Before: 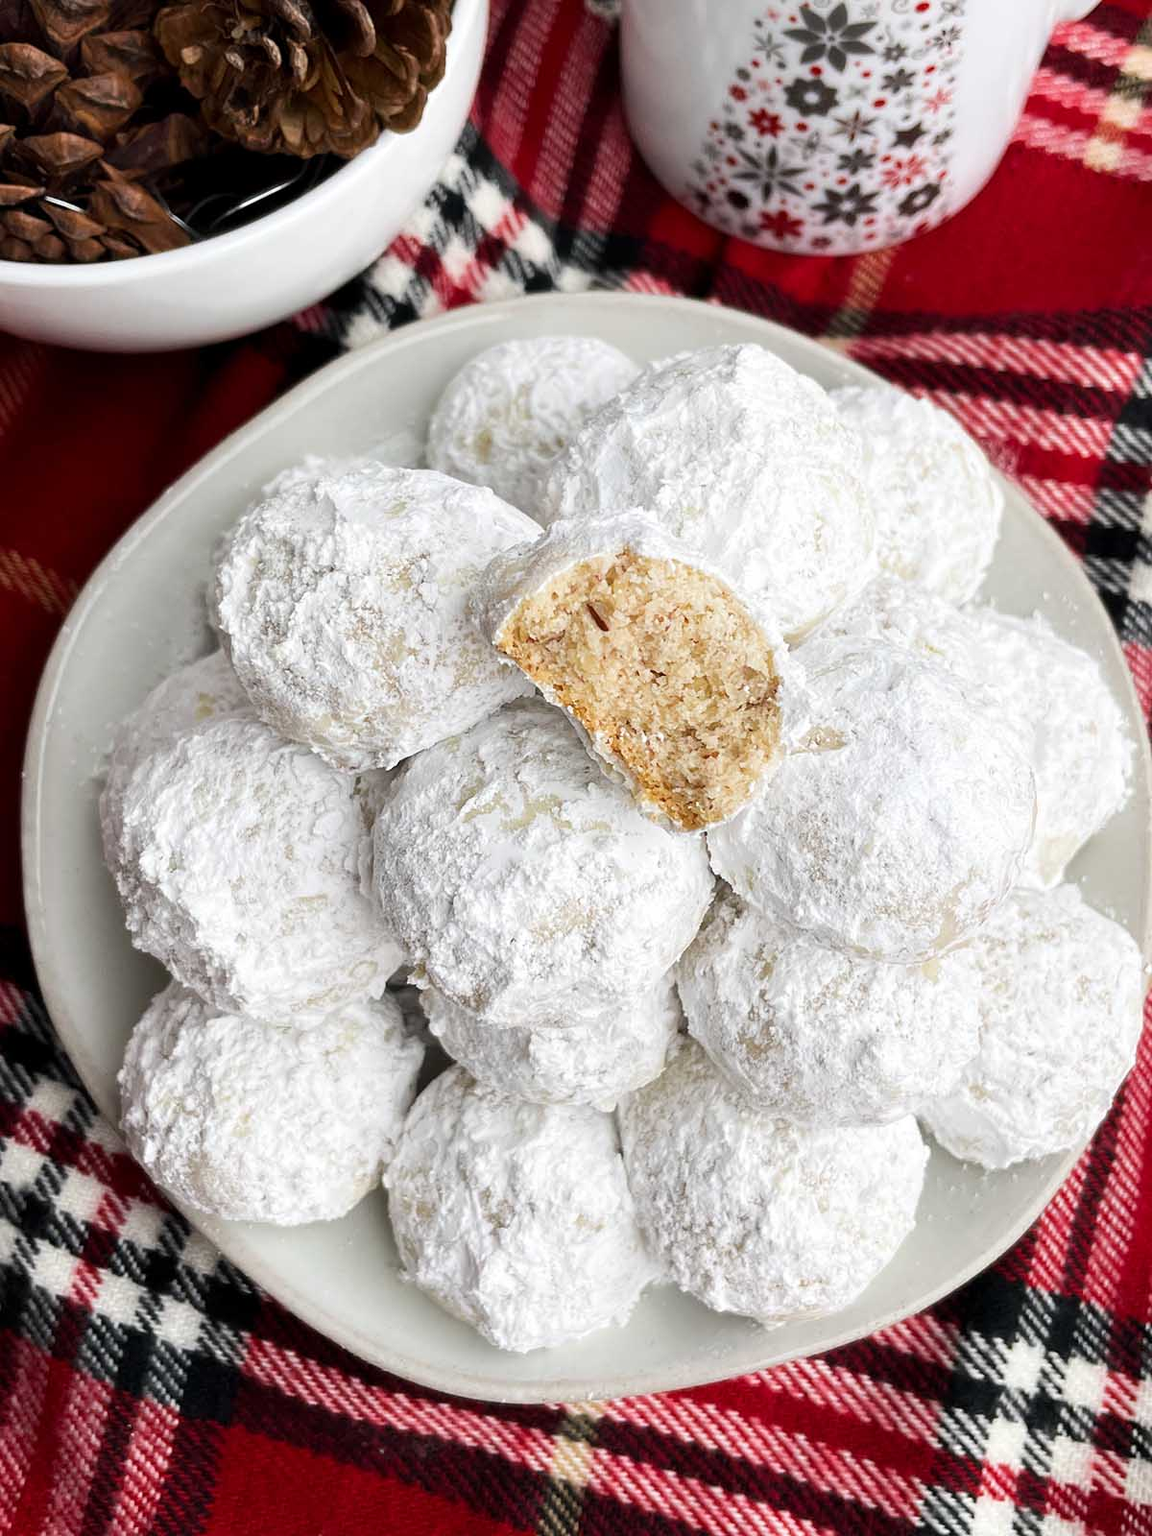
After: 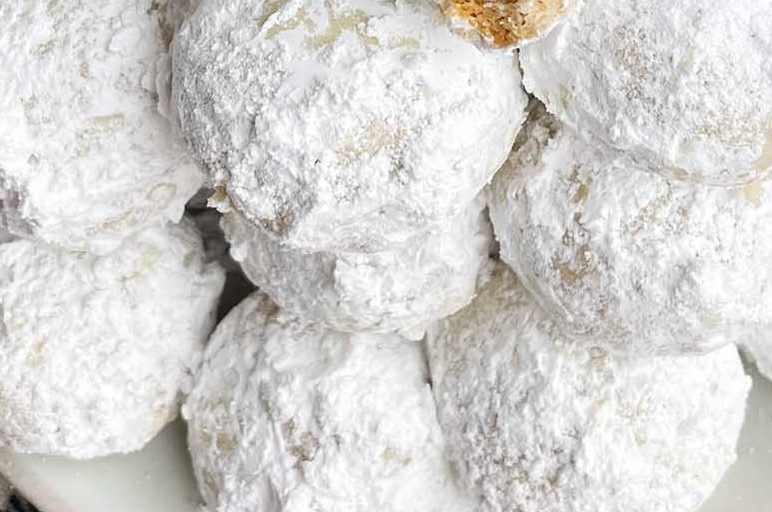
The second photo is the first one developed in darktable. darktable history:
tone equalizer: on, module defaults
crop: left 18.091%, top 51.13%, right 17.525%, bottom 16.85%
